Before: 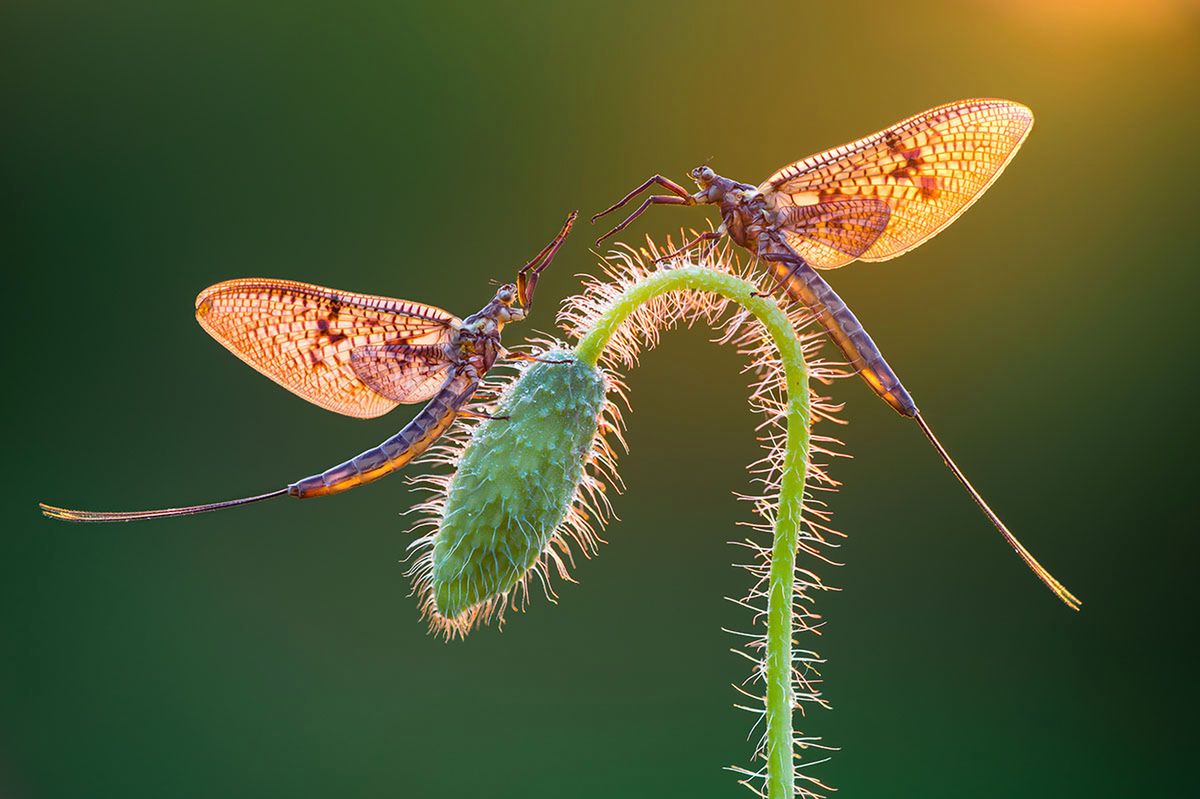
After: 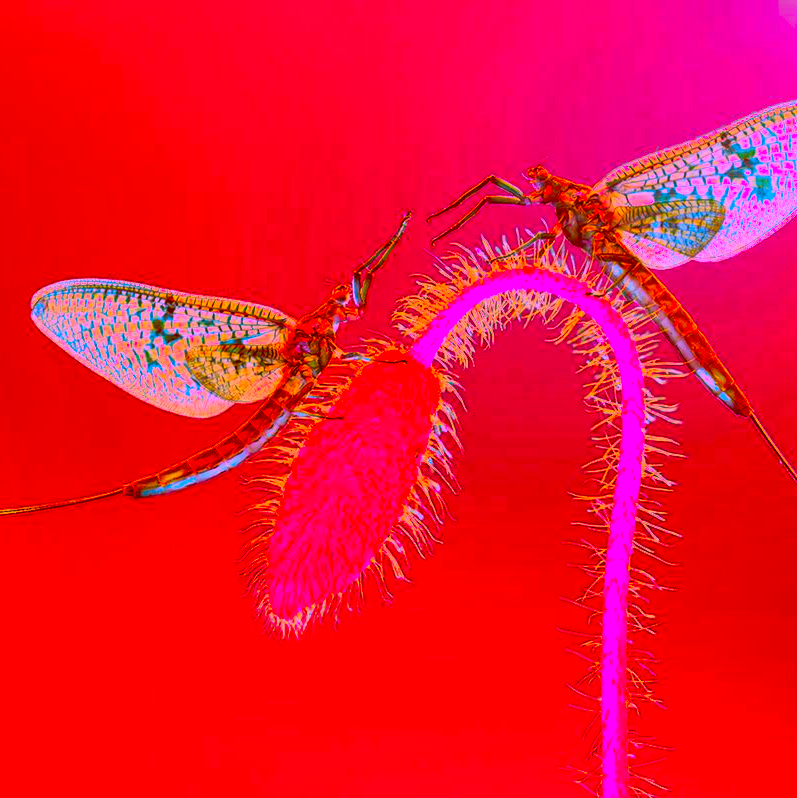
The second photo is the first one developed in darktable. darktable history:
color correction: highlights a* -39.59, highlights b* -39.5, shadows a* -39.89, shadows b* -39.68, saturation -2.95
crop and rotate: left 13.786%, right 19.766%
